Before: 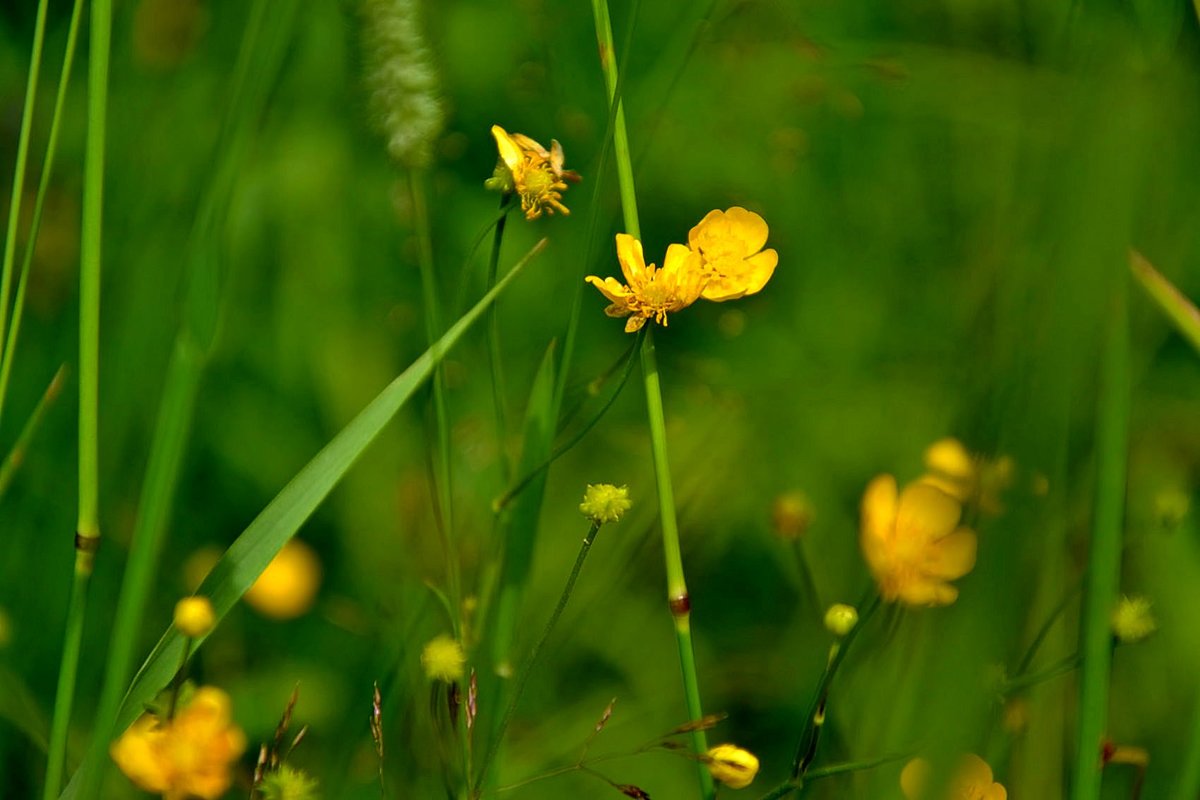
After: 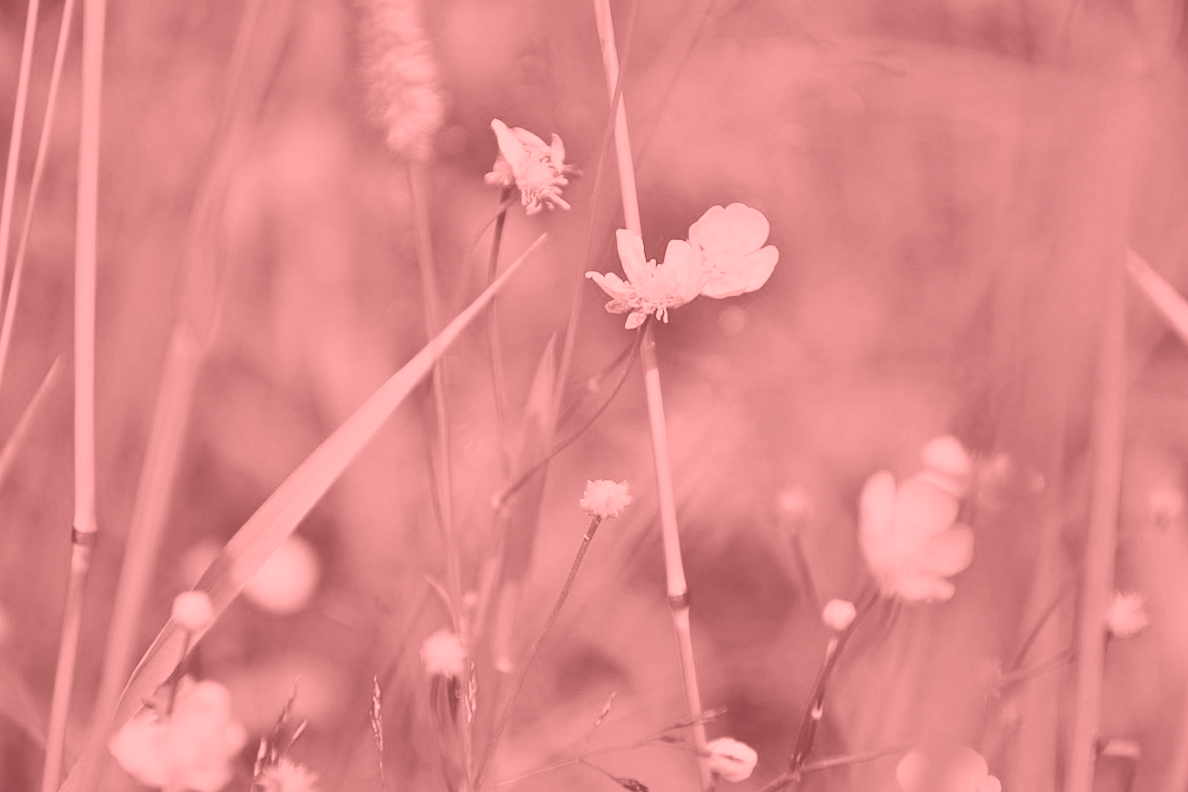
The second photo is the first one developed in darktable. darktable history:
filmic rgb: black relative exposure -7.5 EV, white relative exposure 5 EV, hardness 3.31, contrast 1.3, contrast in shadows safe
color correction: highlights a* -20.17, highlights b* 20.27, shadows a* 20.03, shadows b* -20.46, saturation 0.43
colorize: saturation 51%, source mix 50.67%, lightness 50.67%
rotate and perspective: rotation 0.174°, lens shift (vertical) 0.013, lens shift (horizontal) 0.019, shear 0.001, automatic cropping original format, crop left 0.007, crop right 0.991, crop top 0.016, crop bottom 0.997
exposure: black level correction 0.001, exposure 1.05 EV, compensate exposure bias true, compensate highlight preservation false
